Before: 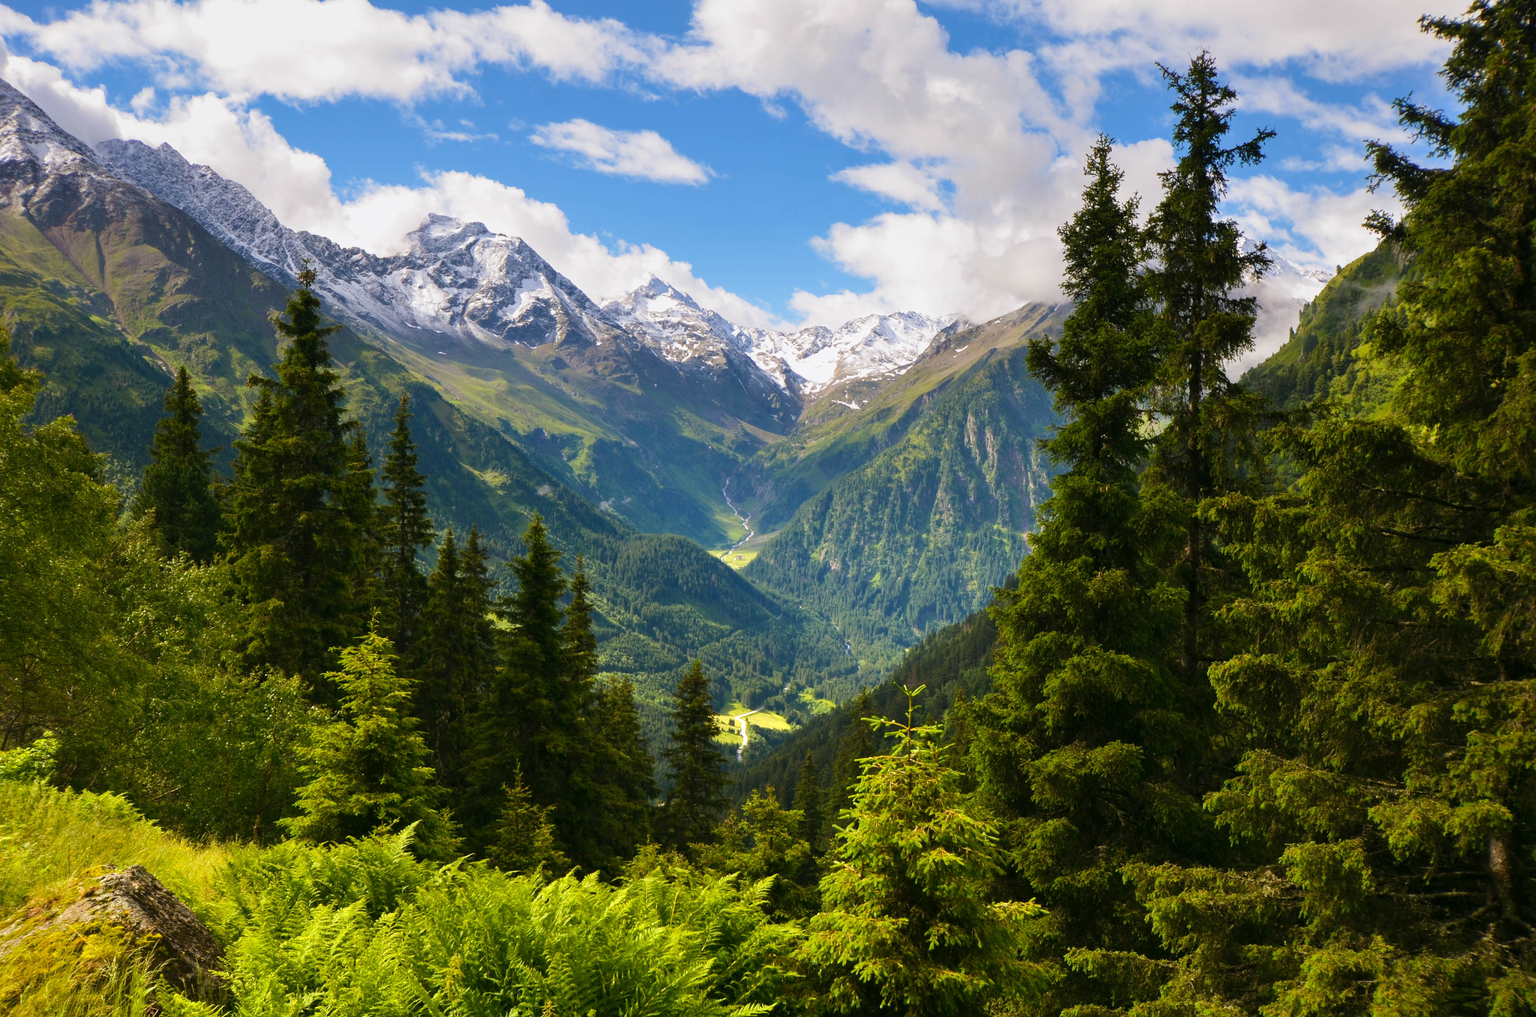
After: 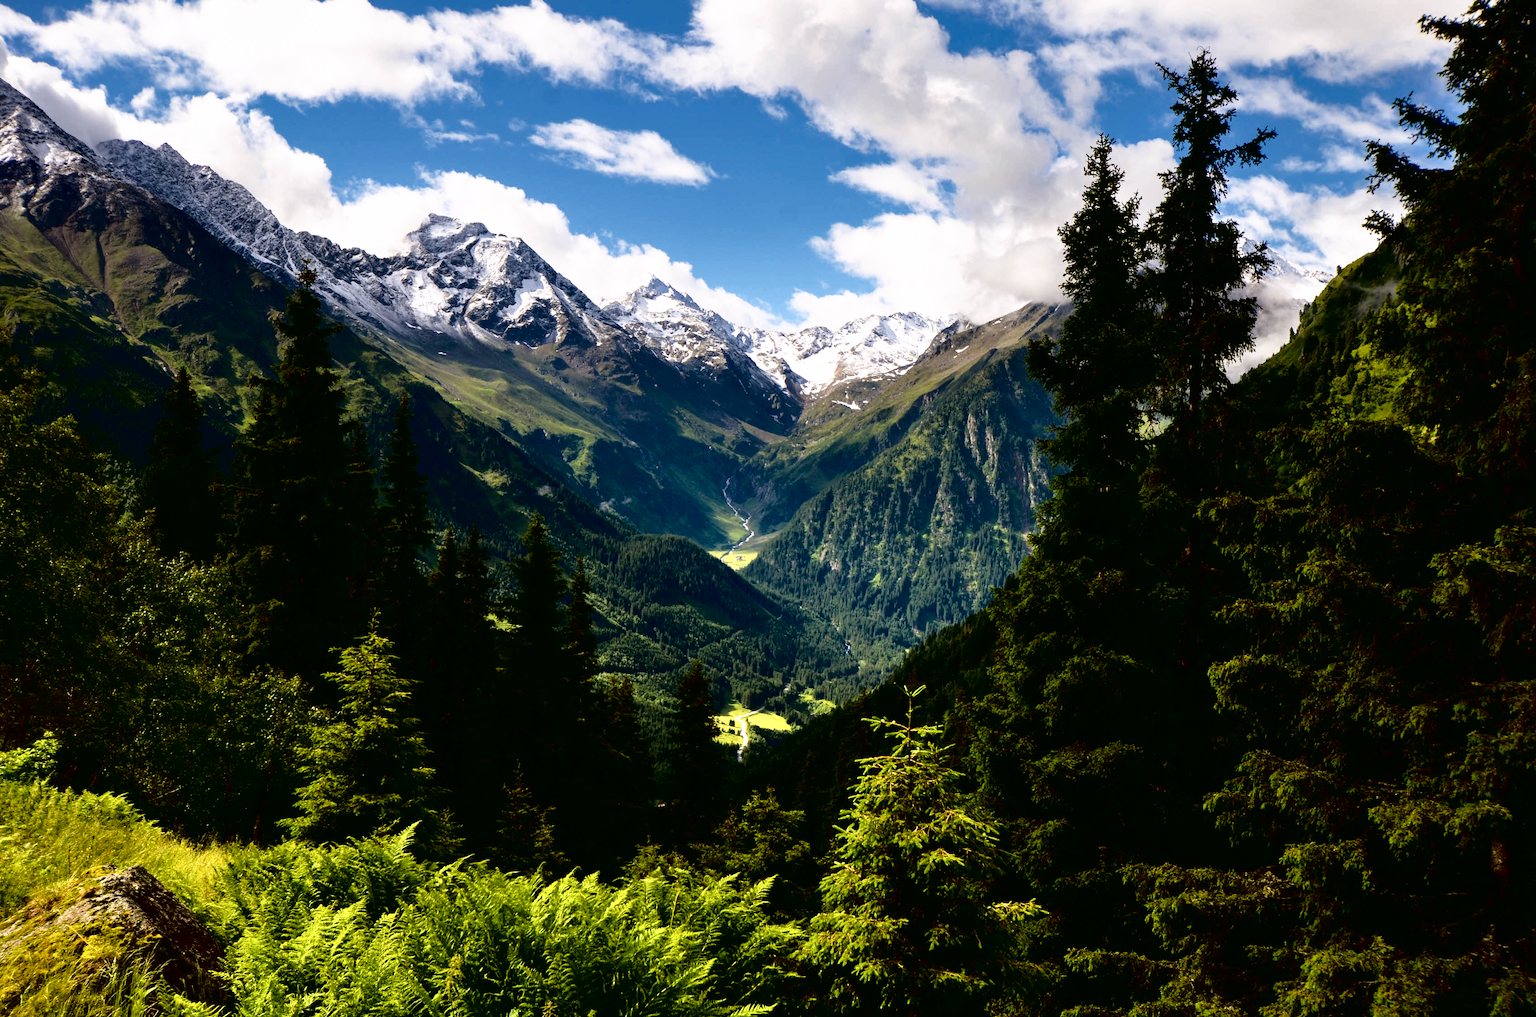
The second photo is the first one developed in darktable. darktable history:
tone curve: curves: ch0 [(0, 0) (0.003, 0.008) (0.011, 0.008) (0.025, 0.008) (0.044, 0.008) (0.069, 0.006) (0.1, 0.006) (0.136, 0.006) (0.177, 0.008) (0.224, 0.012) (0.277, 0.026) (0.335, 0.083) (0.399, 0.165) (0.468, 0.292) (0.543, 0.416) (0.623, 0.535) (0.709, 0.692) (0.801, 0.853) (0.898, 0.981) (1, 1)], color space Lab, independent channels
